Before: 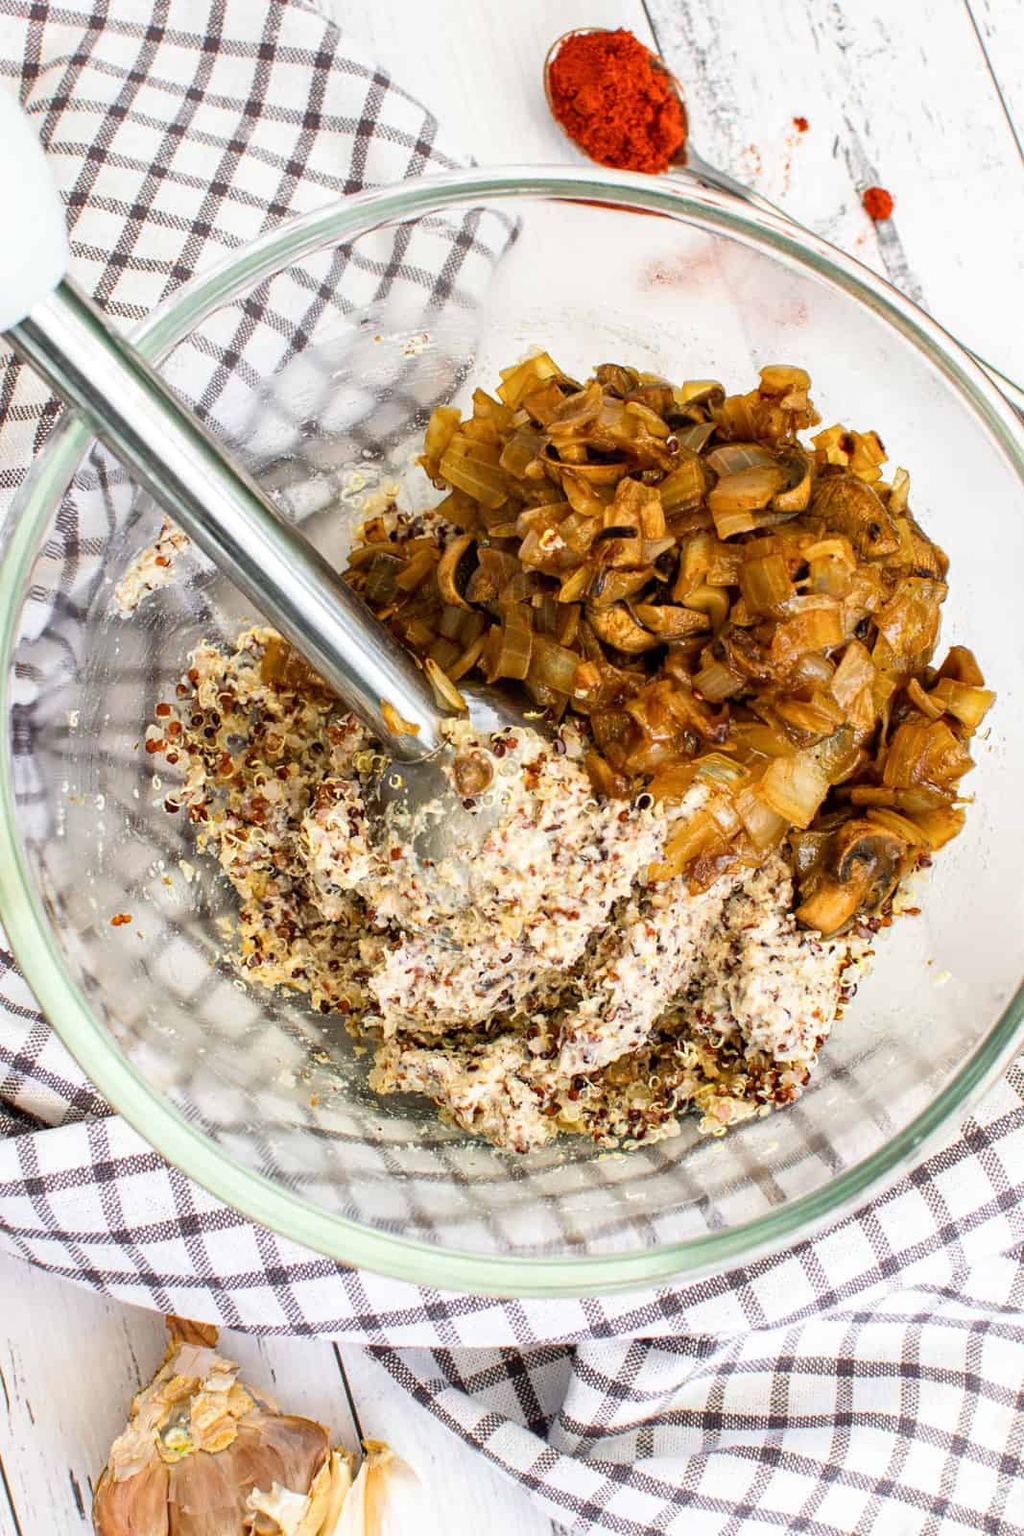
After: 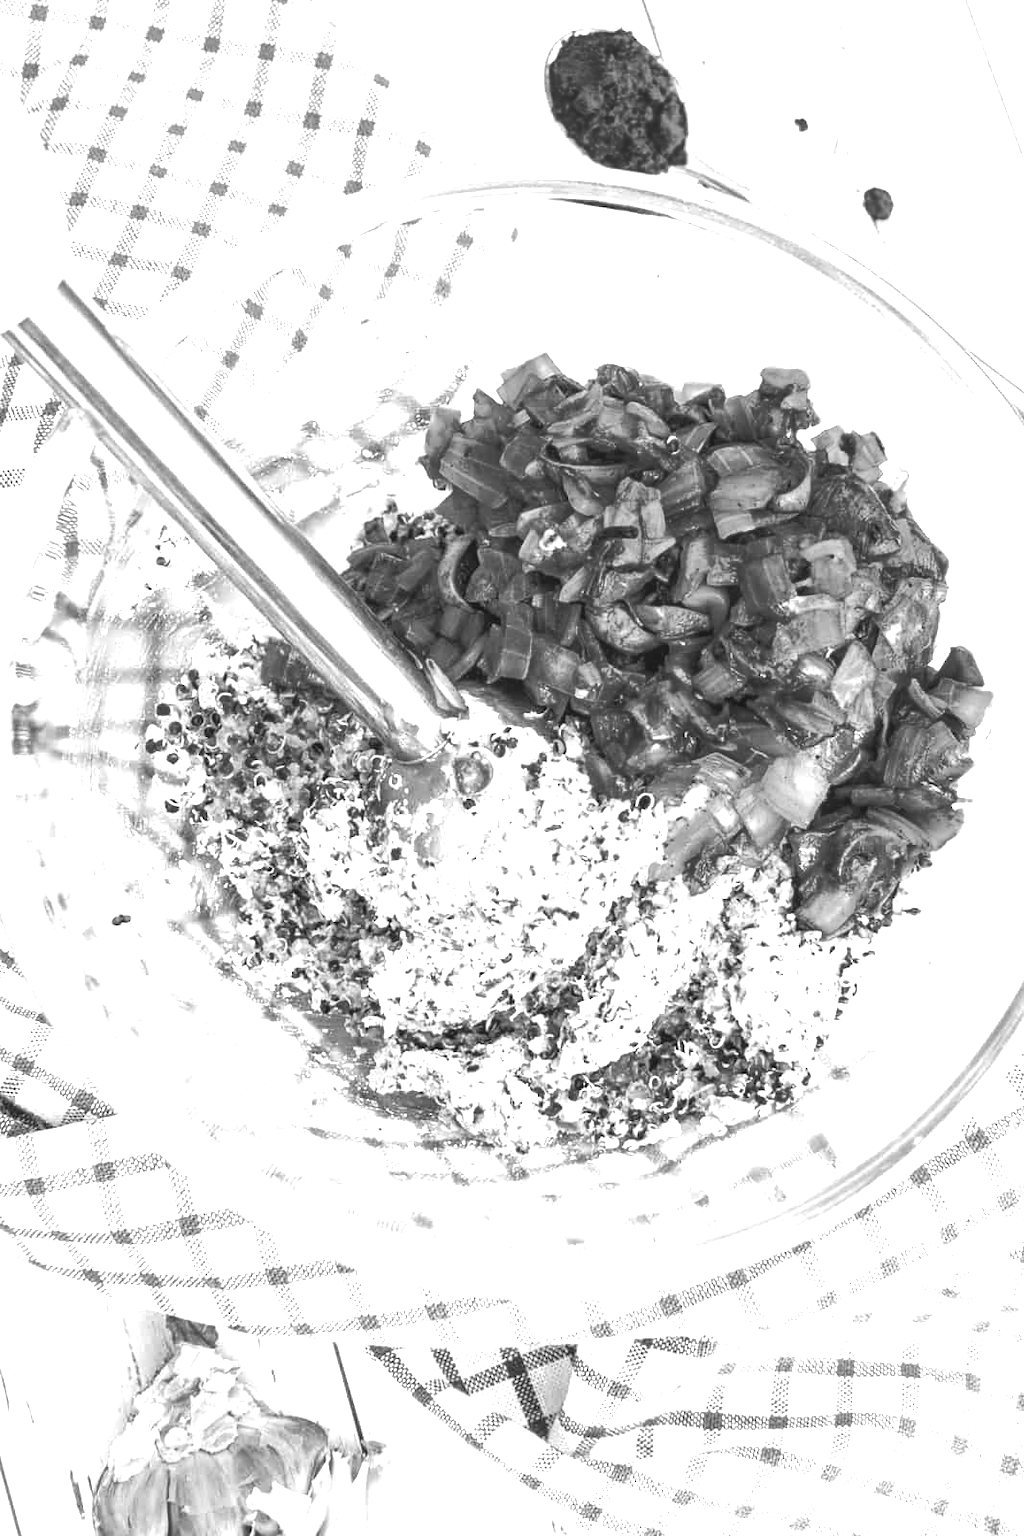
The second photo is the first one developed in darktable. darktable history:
monochrome: a -11.7, b 1.62, size 0.5, highlights 0.38
color correction: highlights a* -0.137, highlights b* 0.137
exposure: black level correction 0, exposure 1.45 EV, compensate exposure bias true, compensate highlight preservation false
local contrast: detail 110%
